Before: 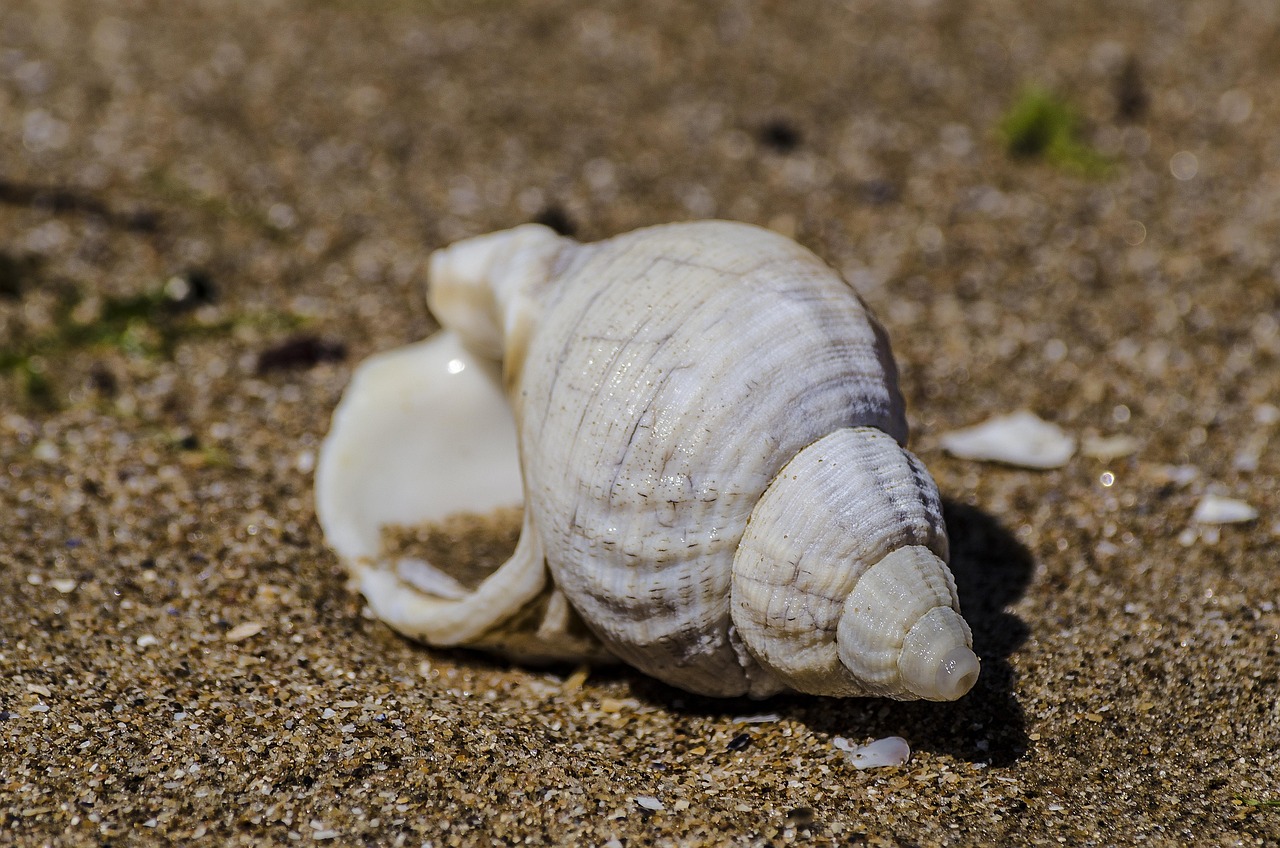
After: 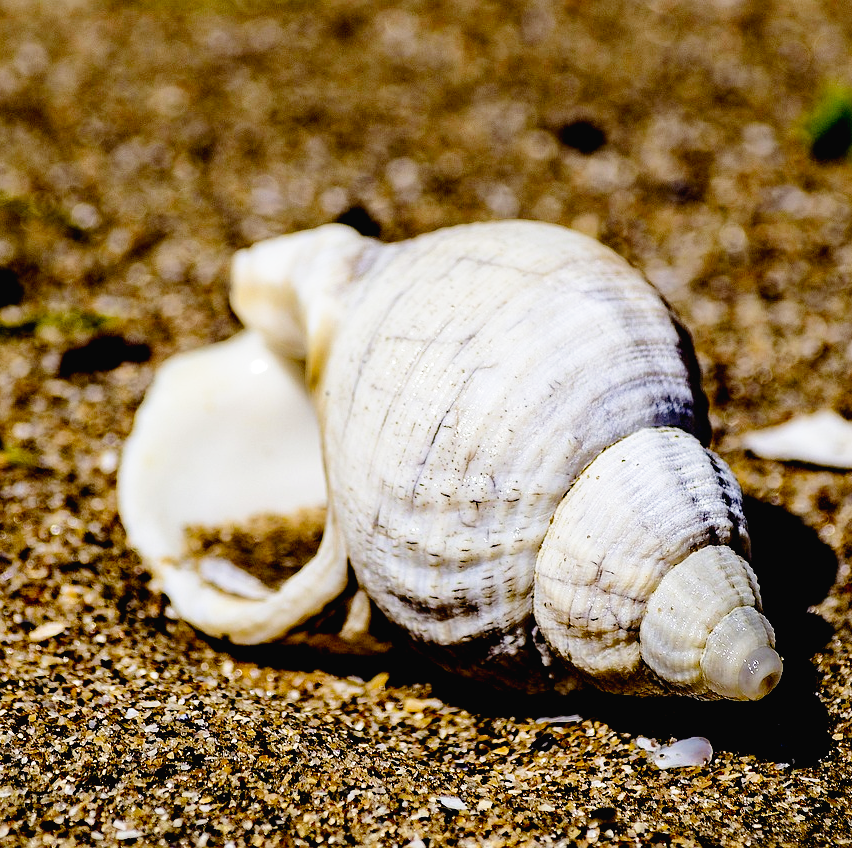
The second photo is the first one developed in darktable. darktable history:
tone curve: curves: ch0 [(0, 0.016) (0.11, 0.039) (0.259, 0.235) (0.383, 0.437) (0.499, 0.597) (0.733, 0.867) (0.843, 0.948) (1, 1)], preserve colors none
exposure: black level correction 0.031, exposure 0.33 EV, compensate exposure bias true, compensate highlight preservation false
crop and rotate: left 15.458%, right 17.96%
